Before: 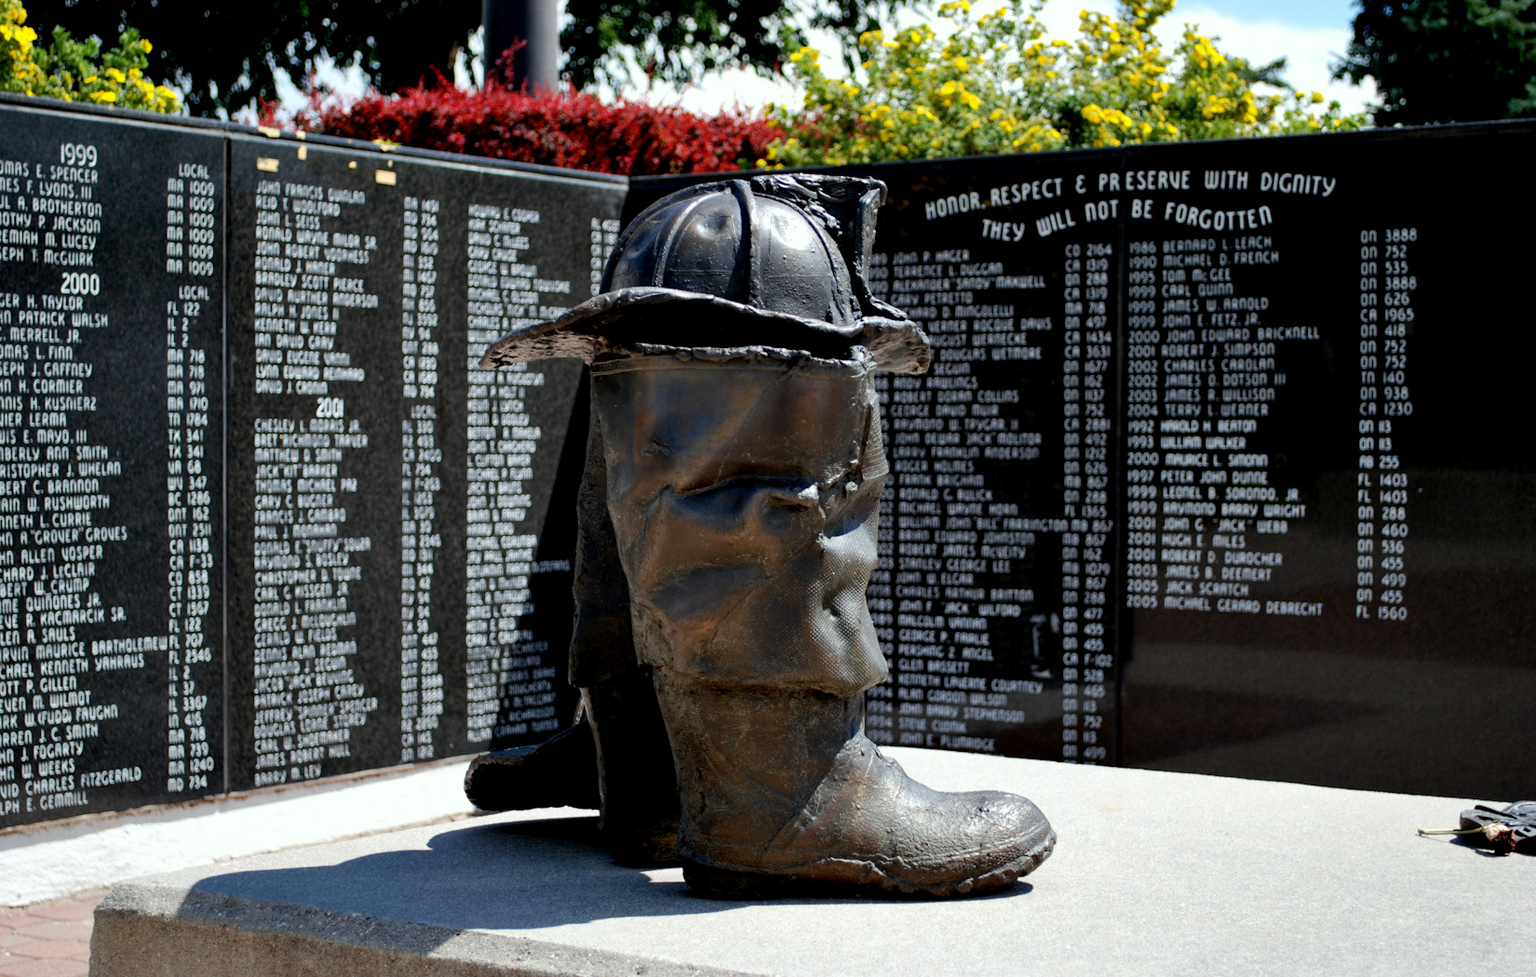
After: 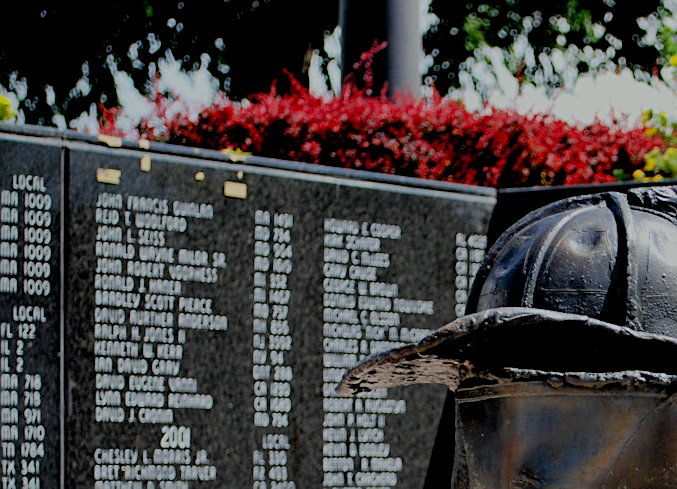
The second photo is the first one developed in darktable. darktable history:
filmic rgb: black relative exposure -7.01 EV, white relative exposure 6.02 EV, target black luminance 0%, hardness 2.73, latitude 60.66%, contrast 0.704, highlights saturation mix 11.22%, shadows ↔ highlights balance -0.134%
crop and rotate: left 10.904%, top 0.118%, right 48.058%, bottom 53.294%
sharpen: on, module defaults
contrast brightness saturation: contrast 0.036, saturation 0.153
